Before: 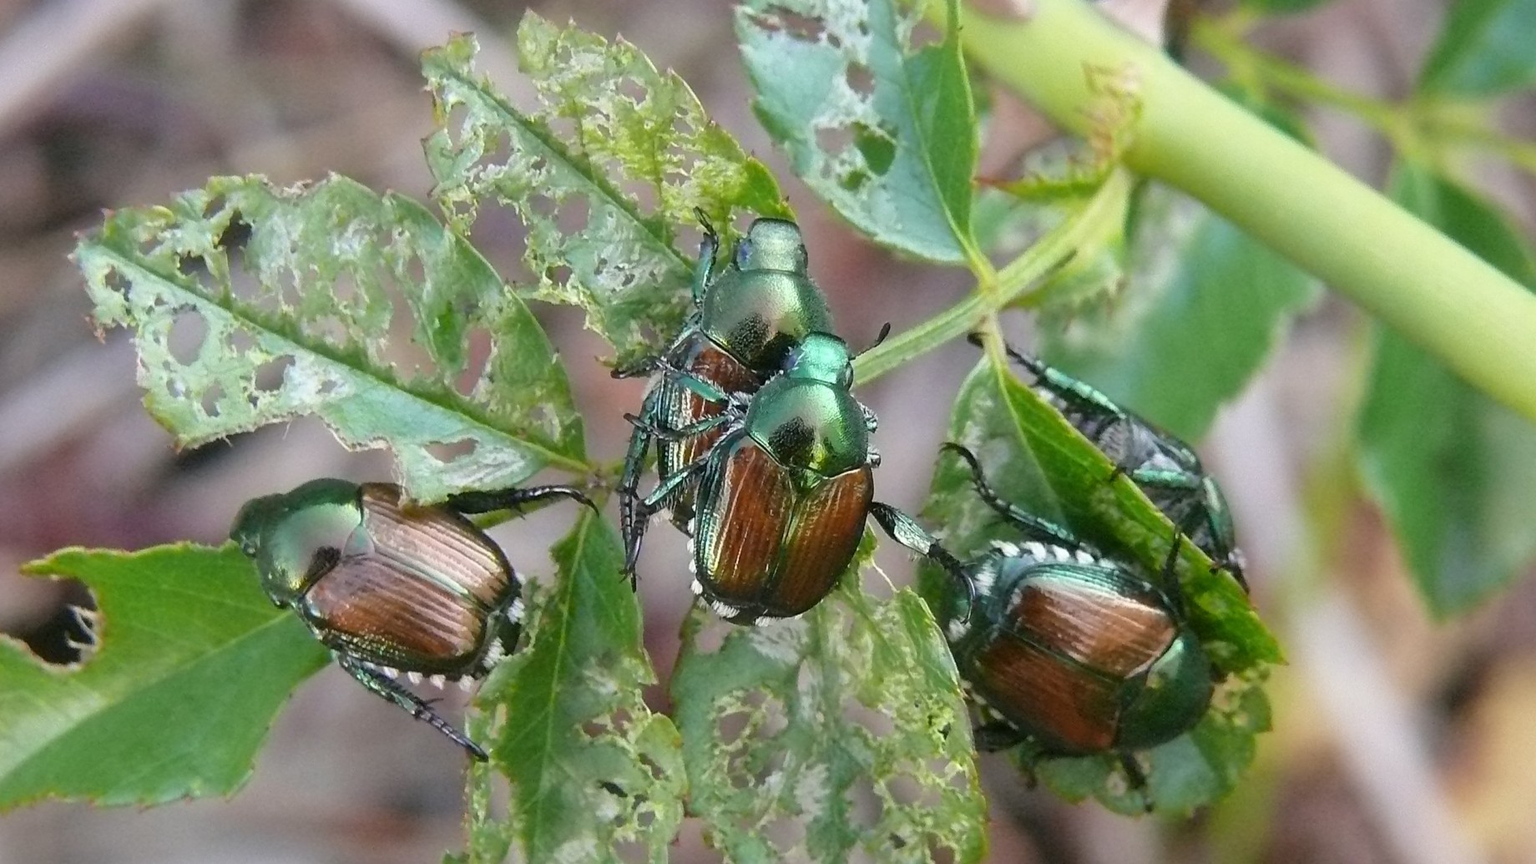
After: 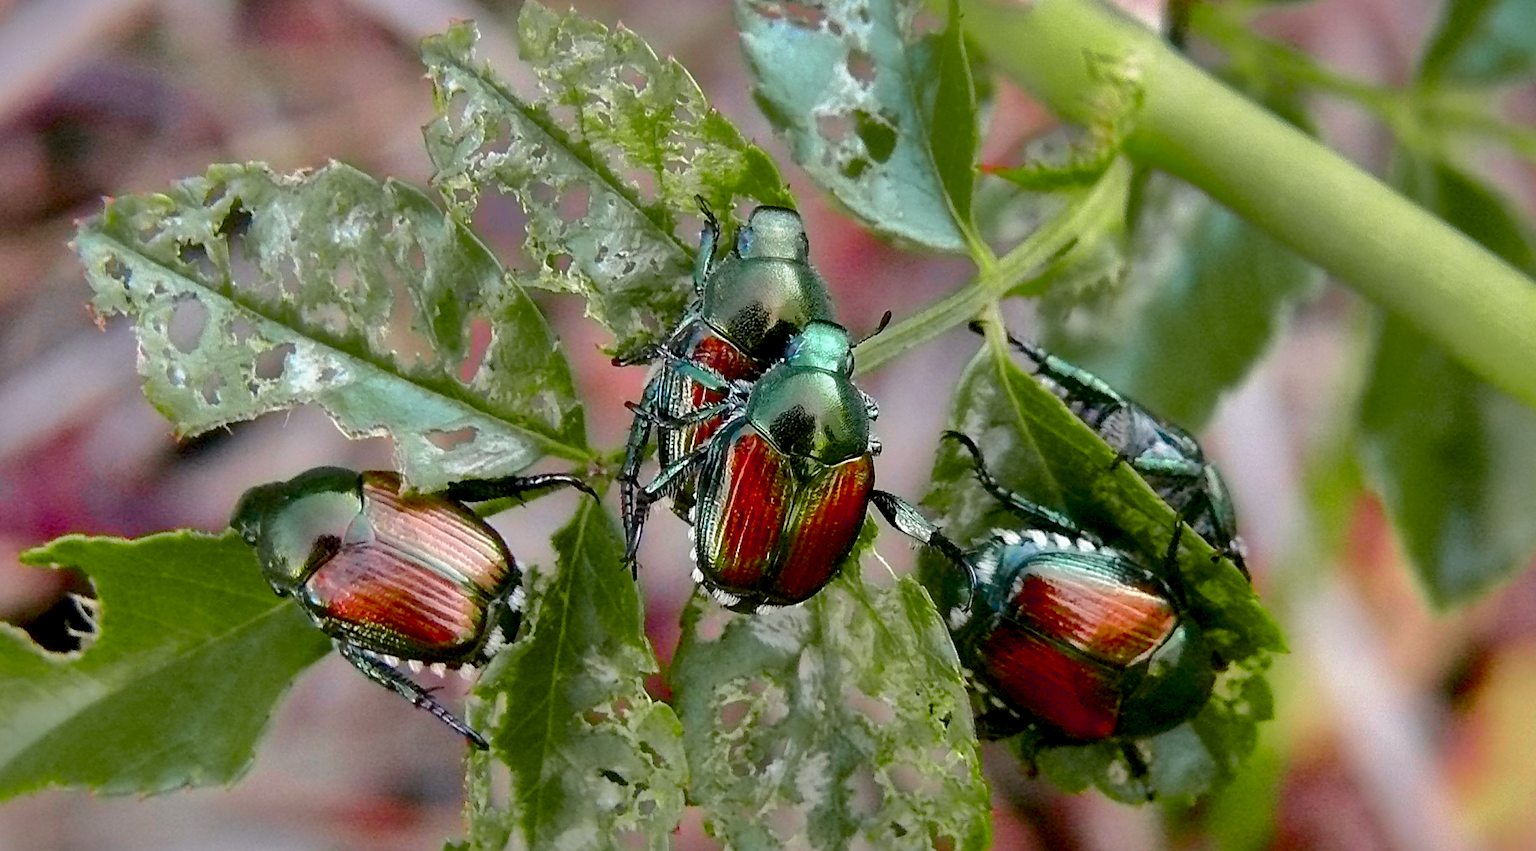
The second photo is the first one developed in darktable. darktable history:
base curve: curves: ch0 [(0.017, 0) (0.425, 0.441) (0.844, 0.933) (1, 1)], exposure shift 0.01, preserve colors none
color balance rgb: power › chroma 0.303%, power › hue 22.63°, perceptual saturation grading › global saturation 20%, perceptual saturation grading › highlights -25.115%, perceptual saturation grading › shadows 50.024%
color zones: curves: ch0 [(0, 0.533) (0.126, 0.533) (0.234, 0.533) (0.368, 0.357) (0.5, 0.5) (0.625, 0.5) (0.74, 0.637) (0.875, 0.5)]; ch1 [(0.004, 0.708) (0.129, 0.662) (0.25, 0.5) (0.375, 0.331) (0.496, 0.396) (0.625, 0.649) (0.739, 0.26) (0.875, 0.5) (1, 0.478)]; ch2 [(0, 0.409) (0.132, 0.403) (0.236, 0.558) (0.379, 0.448) (0.5, 0.5) (0.625, 0.5) (0.691, 0.39) (0.875, 0.5)]
contrast brightness saturation: contrast 0.141
crop: top 1.504%, right 0.08%
shadows and highlights: shadows -18.48, highlights -73.6
sharpen: amount 0.208
